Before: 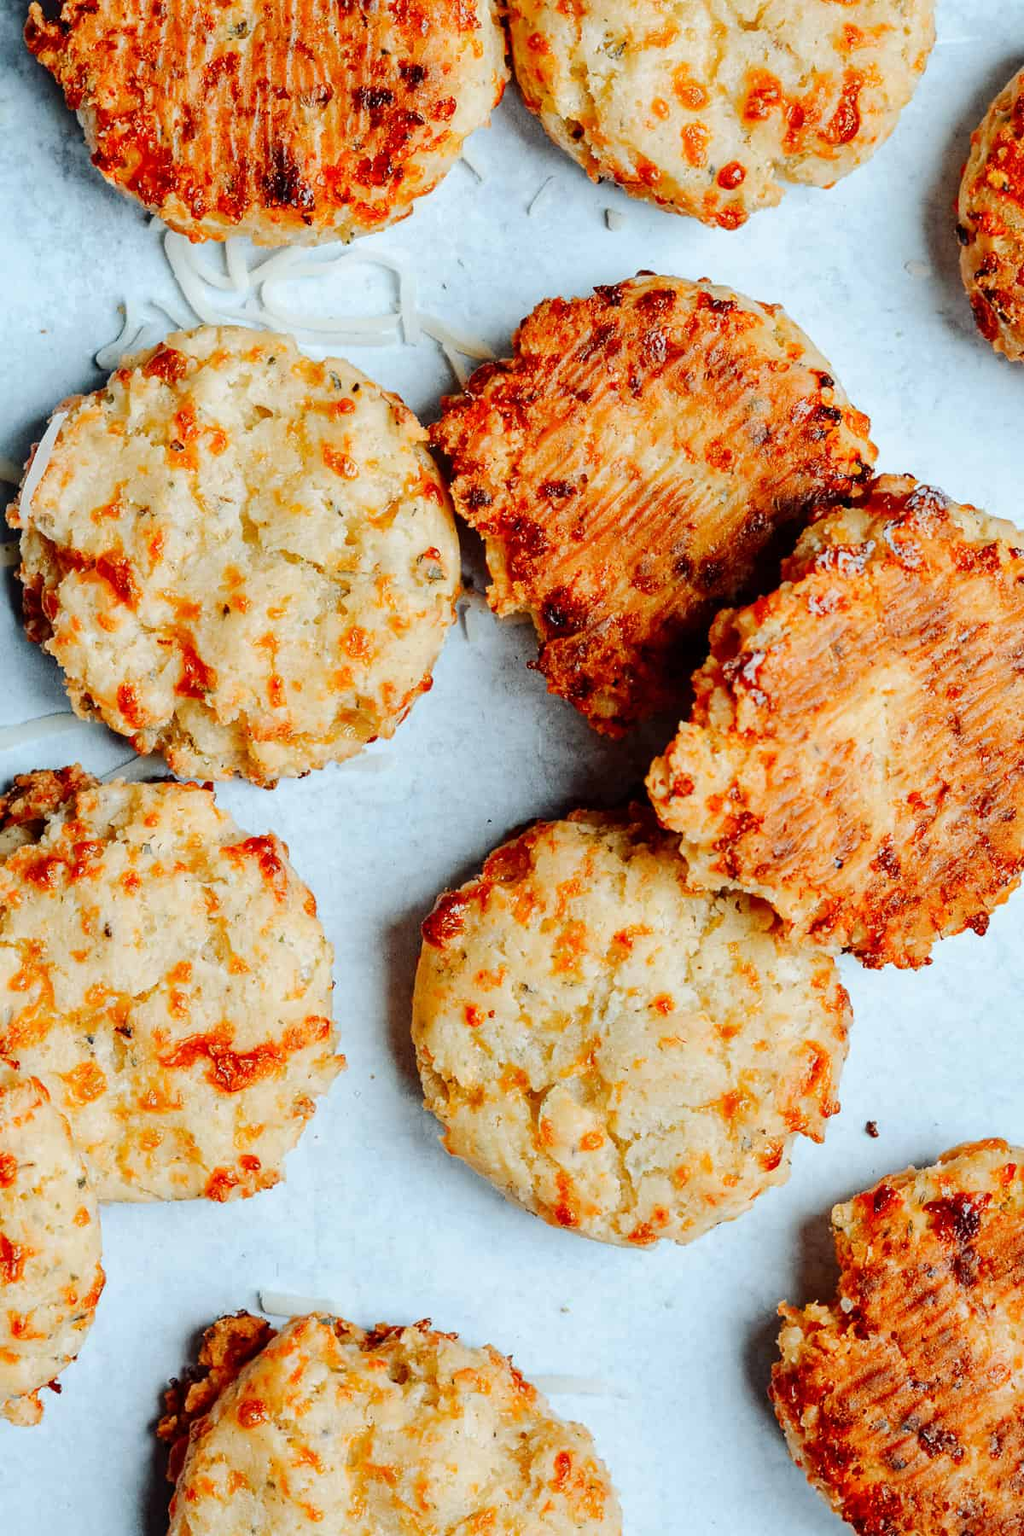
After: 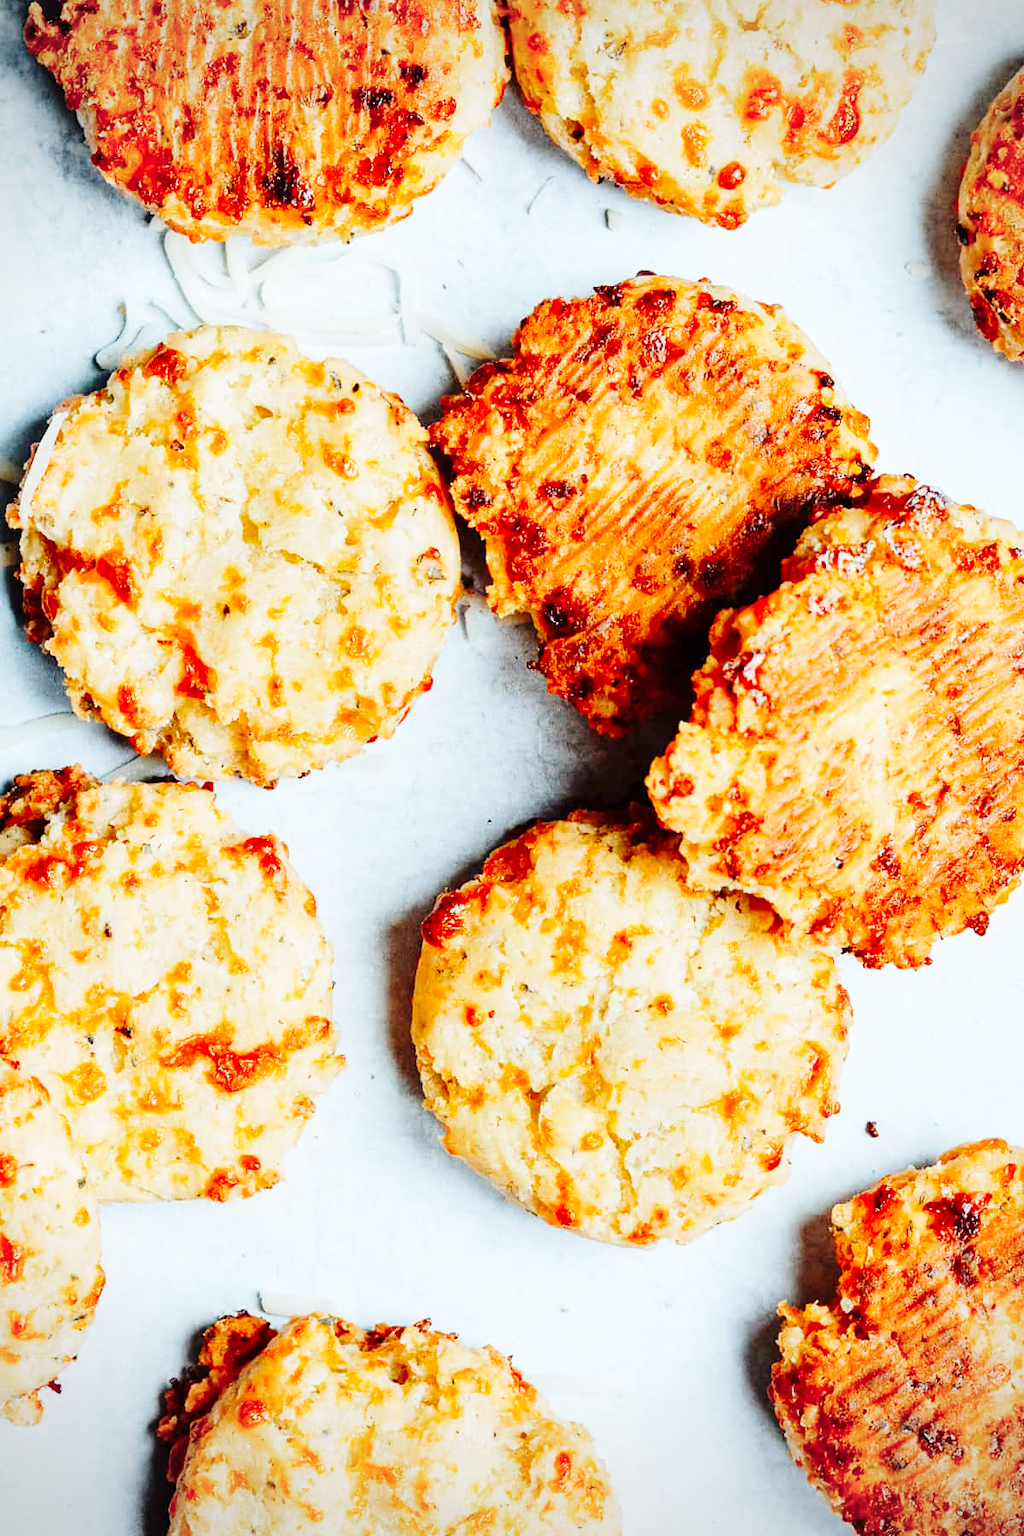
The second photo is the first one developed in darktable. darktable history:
base curve: curves: ch0 [(0, 0) (0.028, 0.03) (0.121, 0.232) (0.46, 0.748) (0.859, 0.968) (1, 1)], preserve colors none
vignetting: brightness -0.412, saturation -0.308
